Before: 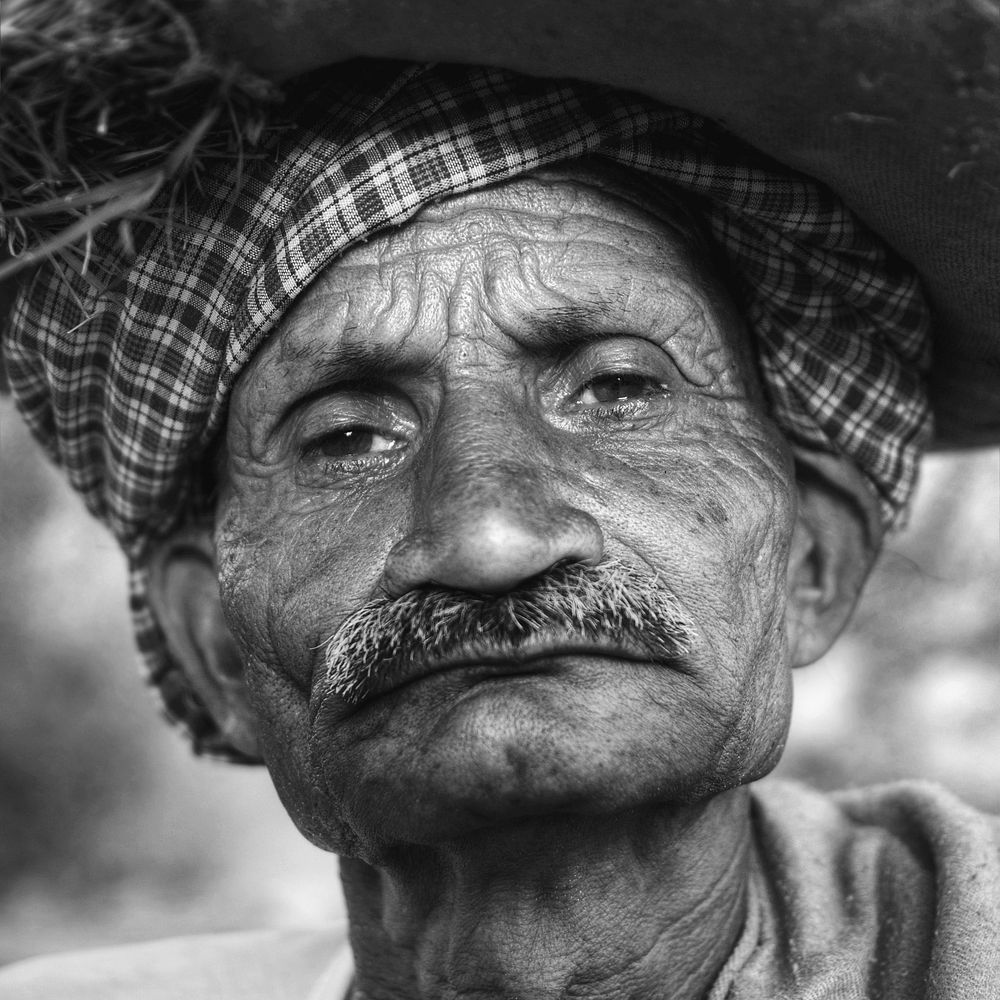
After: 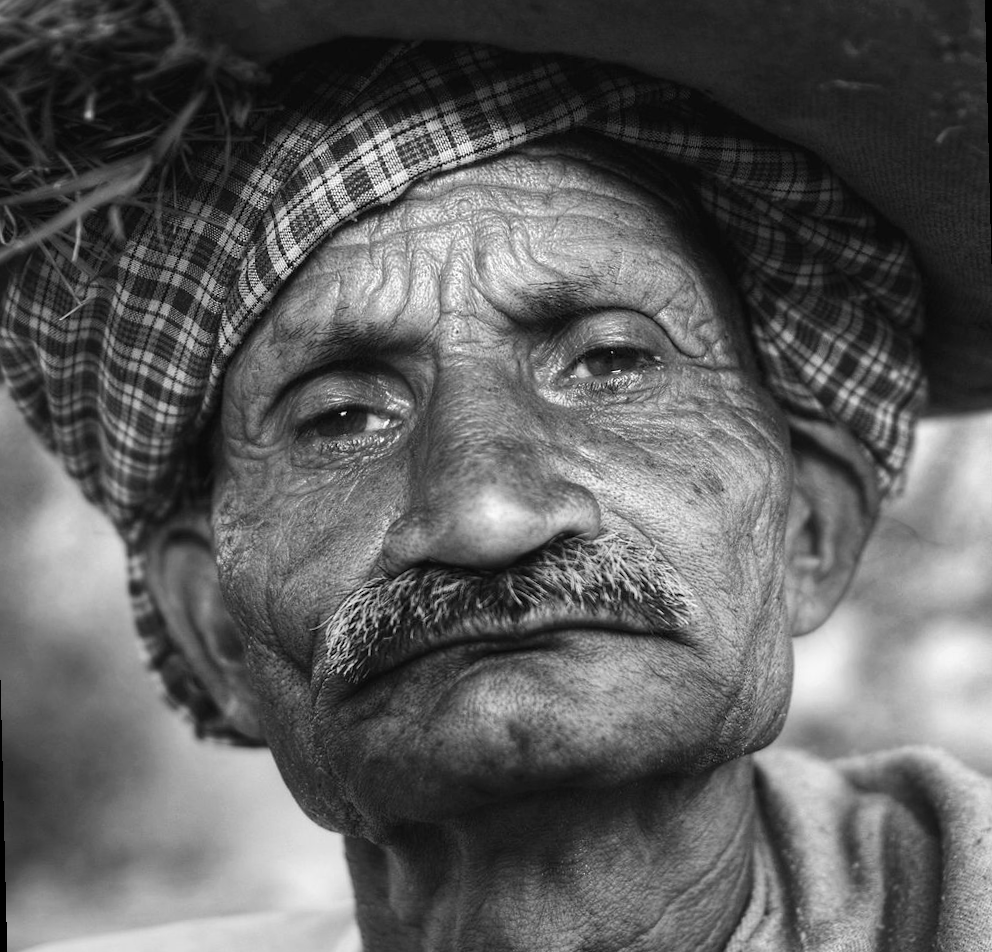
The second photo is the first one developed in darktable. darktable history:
color correction: saturation 0.2
rotate and perspective: rotation -1.42°, crop left 0.016, crop right 0.984, crop top 0.035, crop bottom 0.965
